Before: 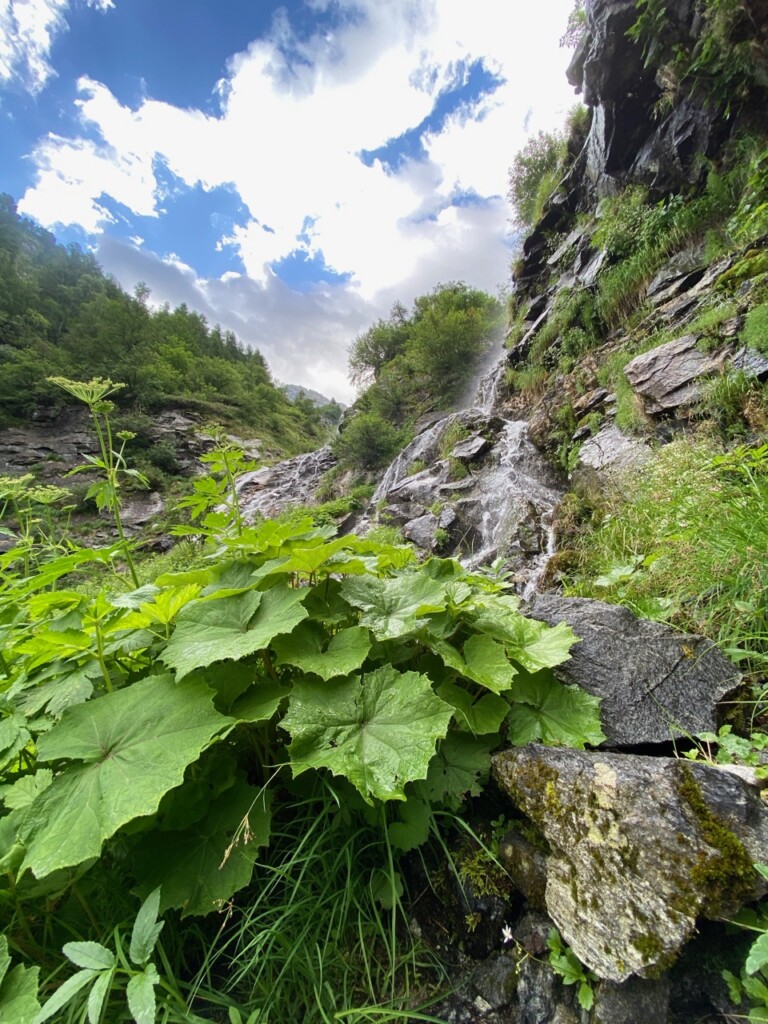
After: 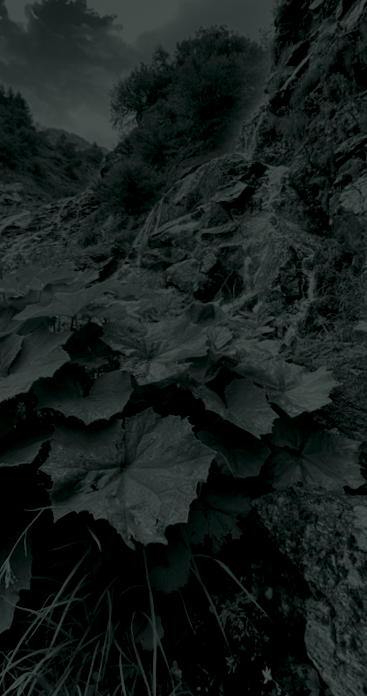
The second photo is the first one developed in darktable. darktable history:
rotate and perspective: rotation 0.174°, lens shift (vertical) 0.013, lens shift (horizontal) 0.019, shear 0.001, automatic cropping original format, crop left 0.007, crop right 0.991, crop top 0.016, crop bottom 0.997
colorize: hue 90°, saturation 19%, lightness 1.59%, version 1
crop: left 31.379%, top 24.658%, right 20.326%, bottom 6.628%
shadows and highlights: shadows 80.73, white point adjustment -9.07, highlights -61.46, soften with gaussian
